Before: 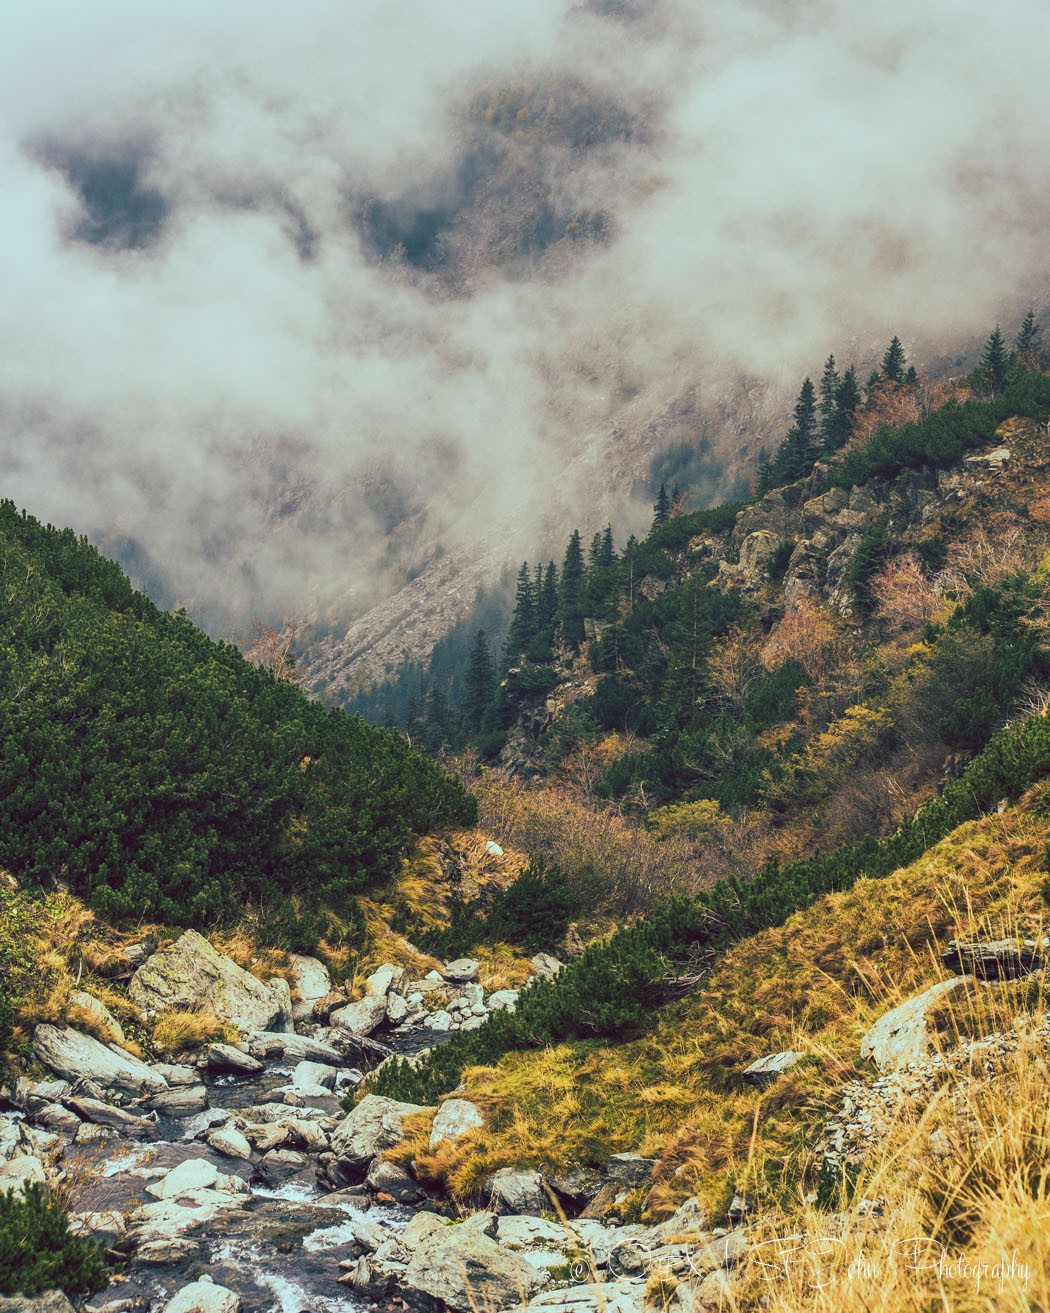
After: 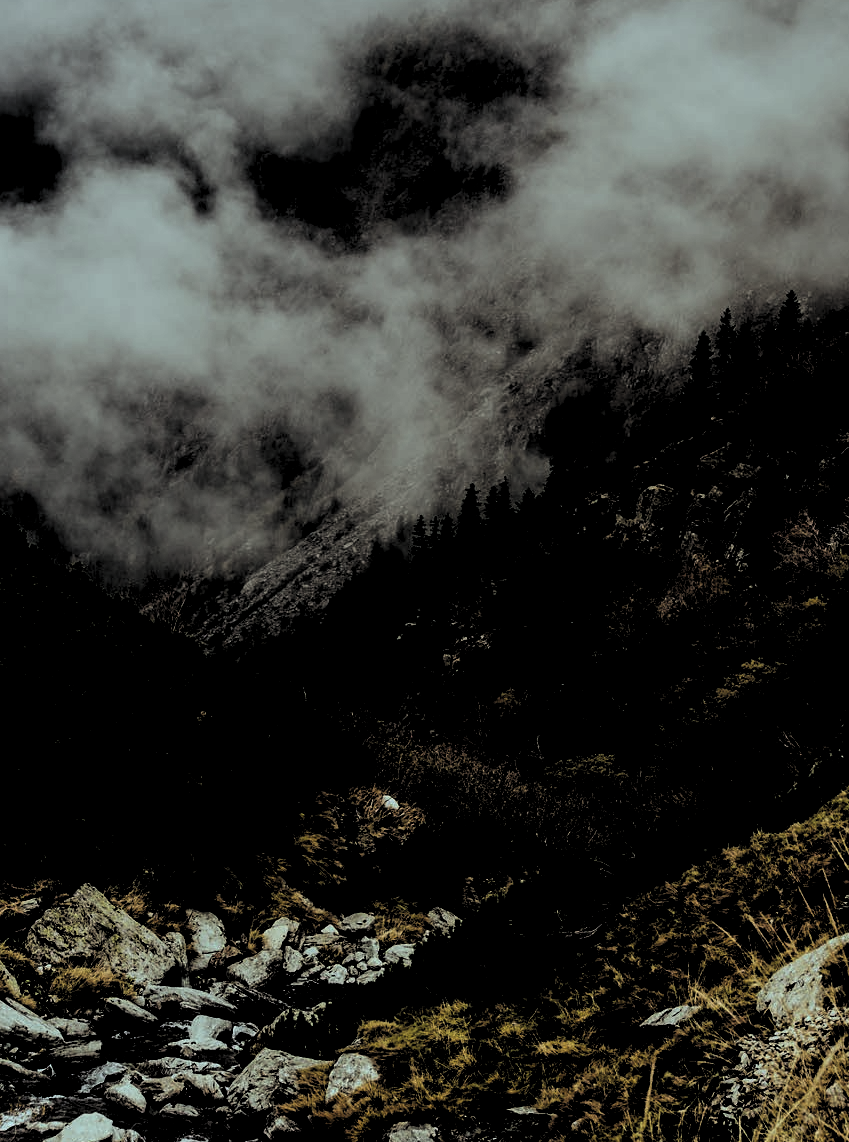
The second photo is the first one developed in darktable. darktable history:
crop: left 9.936%, top 3.514%, right 9.201%, bottom 9.446%
levels: levels [0.514, 0.759, 1]
